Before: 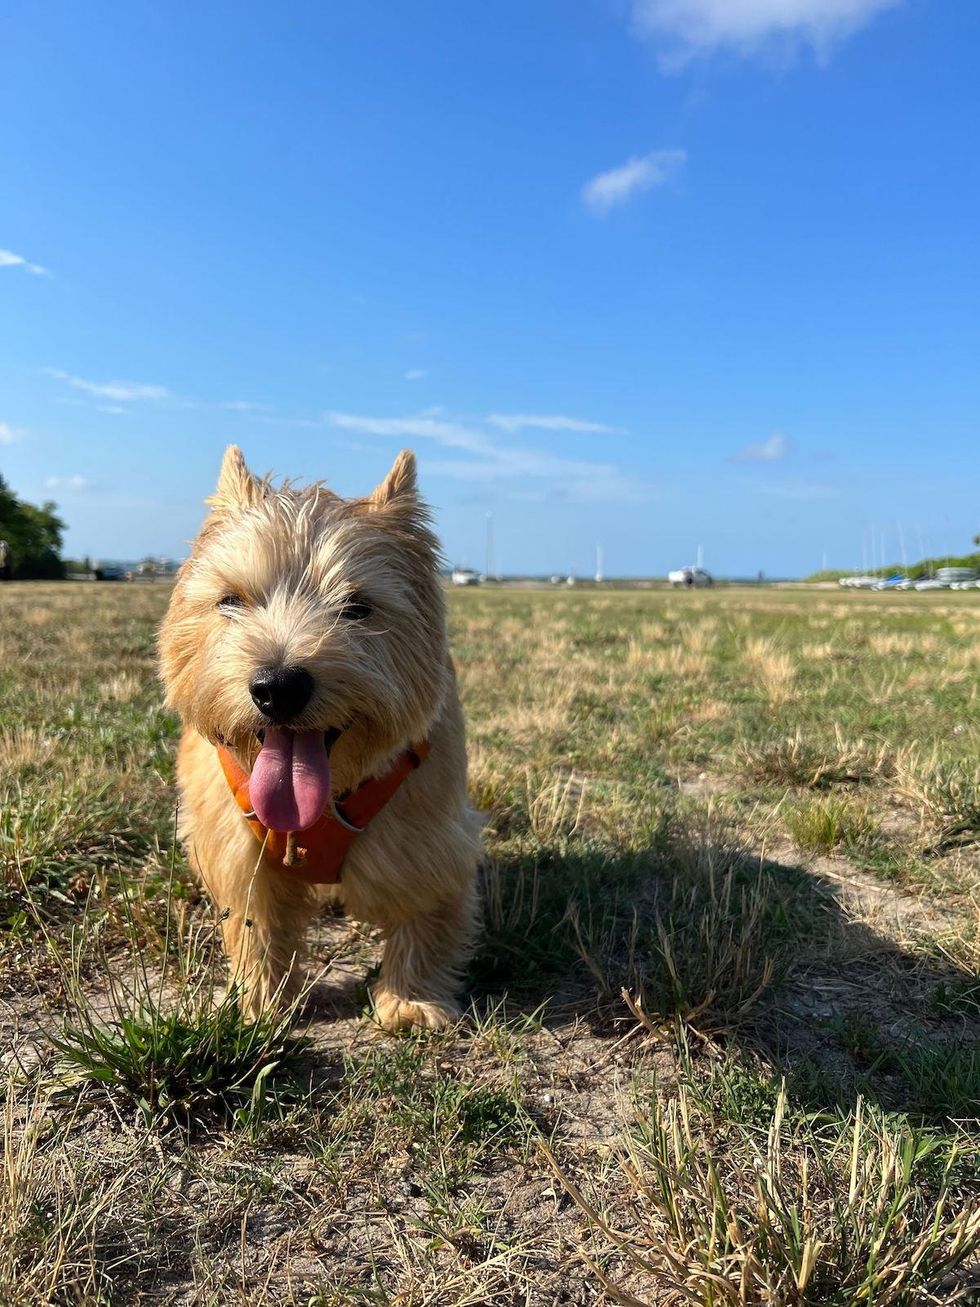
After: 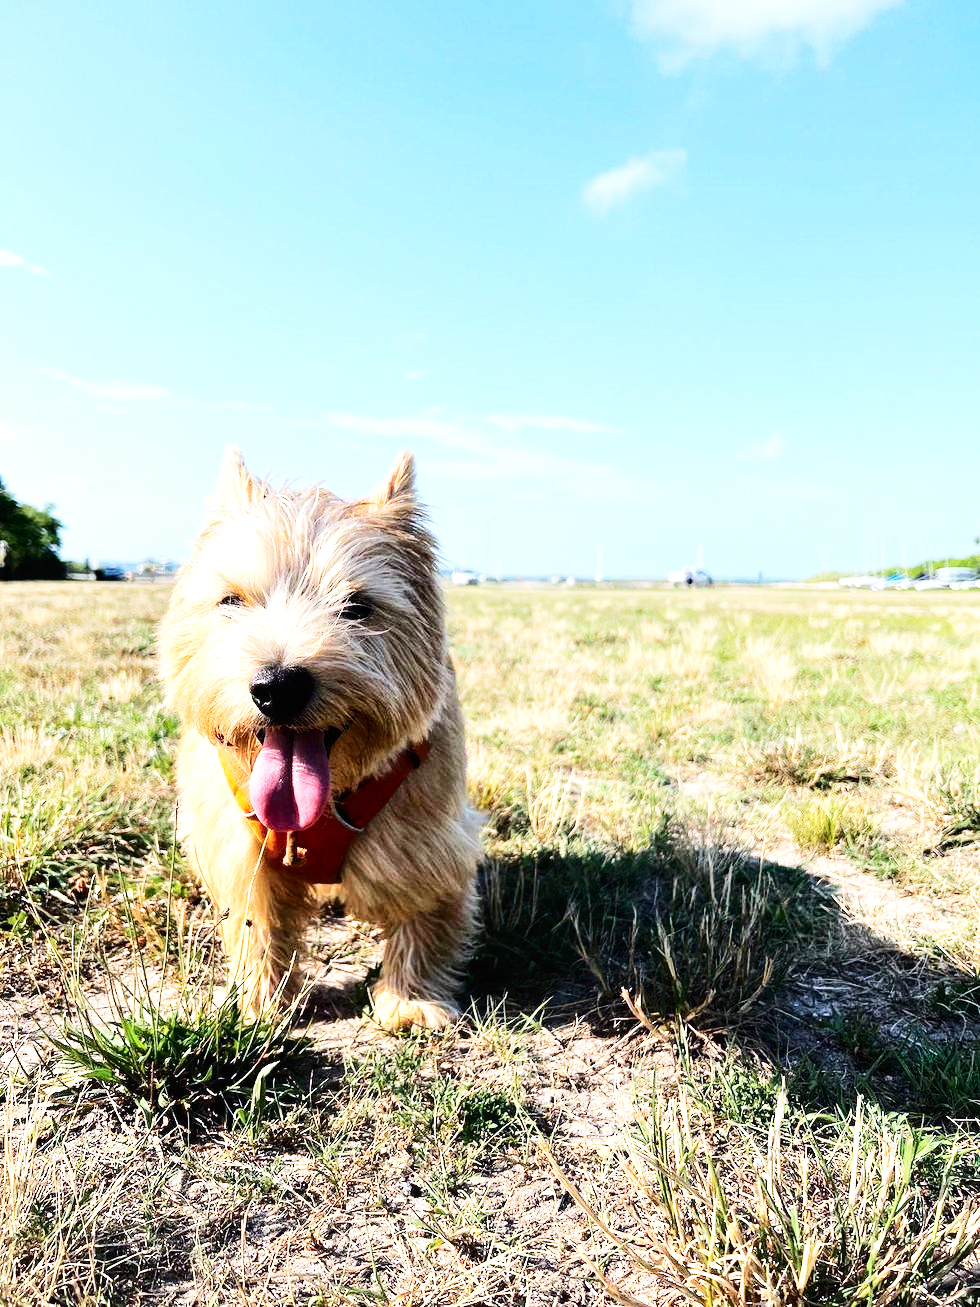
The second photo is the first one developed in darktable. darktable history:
tone curve: curves: ch0 [(0, 0.026) (0.146, 0.158) (0.272, 0.34) (0.453, 0.627) (0.687, 0.829) (1, 1)], color space Lab, independent channels, preserve colors none
base curve: curves: ch0 [(0, 0) (0.007, 0.004) (0.027, 0.03) (0.046, 0.07) (0.207, 0.54) (0.442, 0.872) (0.673, 0.972) (1, 1)], preserve colors none
color calibration: gray › normalize channels true, illuminant as shot in camera, x 0.358, y 0.373, temperature 4628.91 K, gamut compression 0.018
local contrast: highlights 105%, shadows 103%, detail 119%, midtone range 0.2
